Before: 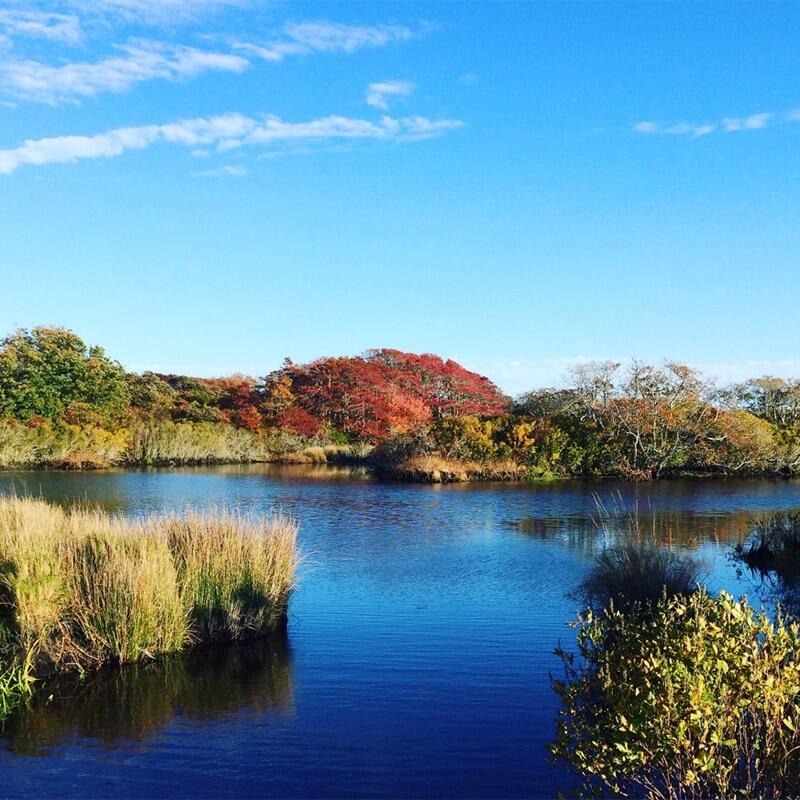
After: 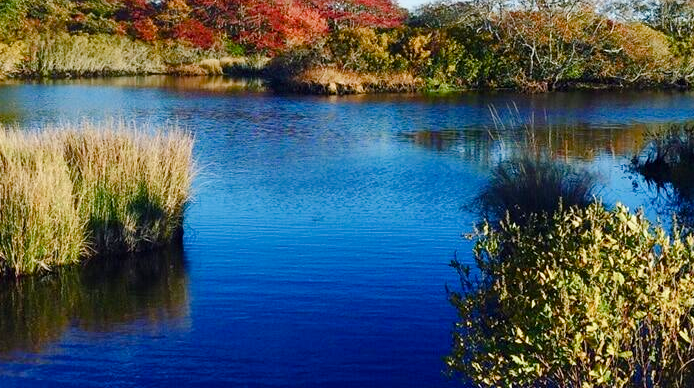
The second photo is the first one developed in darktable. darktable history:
color balance rgb: linear chroma grading › shadows -1.546%, linear chroma grading › highlights -14.073%, linear chroma grading › global chroma -9.473%, linear chroma grading › mid-tones -10.004%, perceptual saturation grading › global saturation 0.395%, perceptual saturation grading › highlights -17.809%, perceptual saturation grading › mid-tones 33.152%, perceptual saturation grading › shadows 50.264%, global vibrance 28.411%
crop and rotate: left 13.236%, top 48.538%, bottom 2.837%
shadows and highlights: shadows 43.56, white point adjustment -1.44, soften with gaussian
